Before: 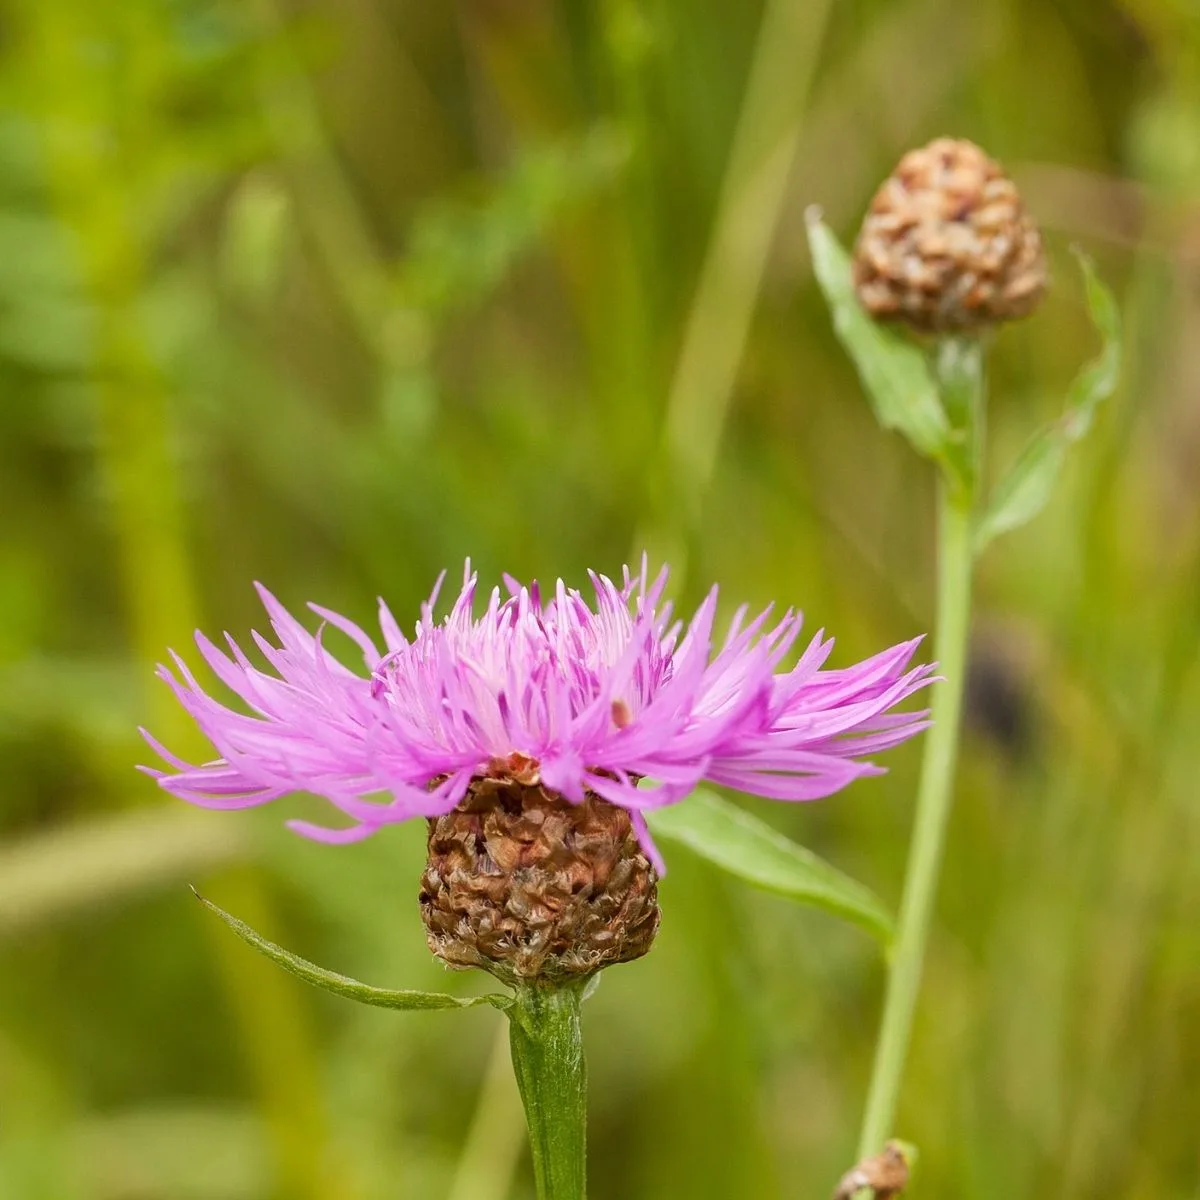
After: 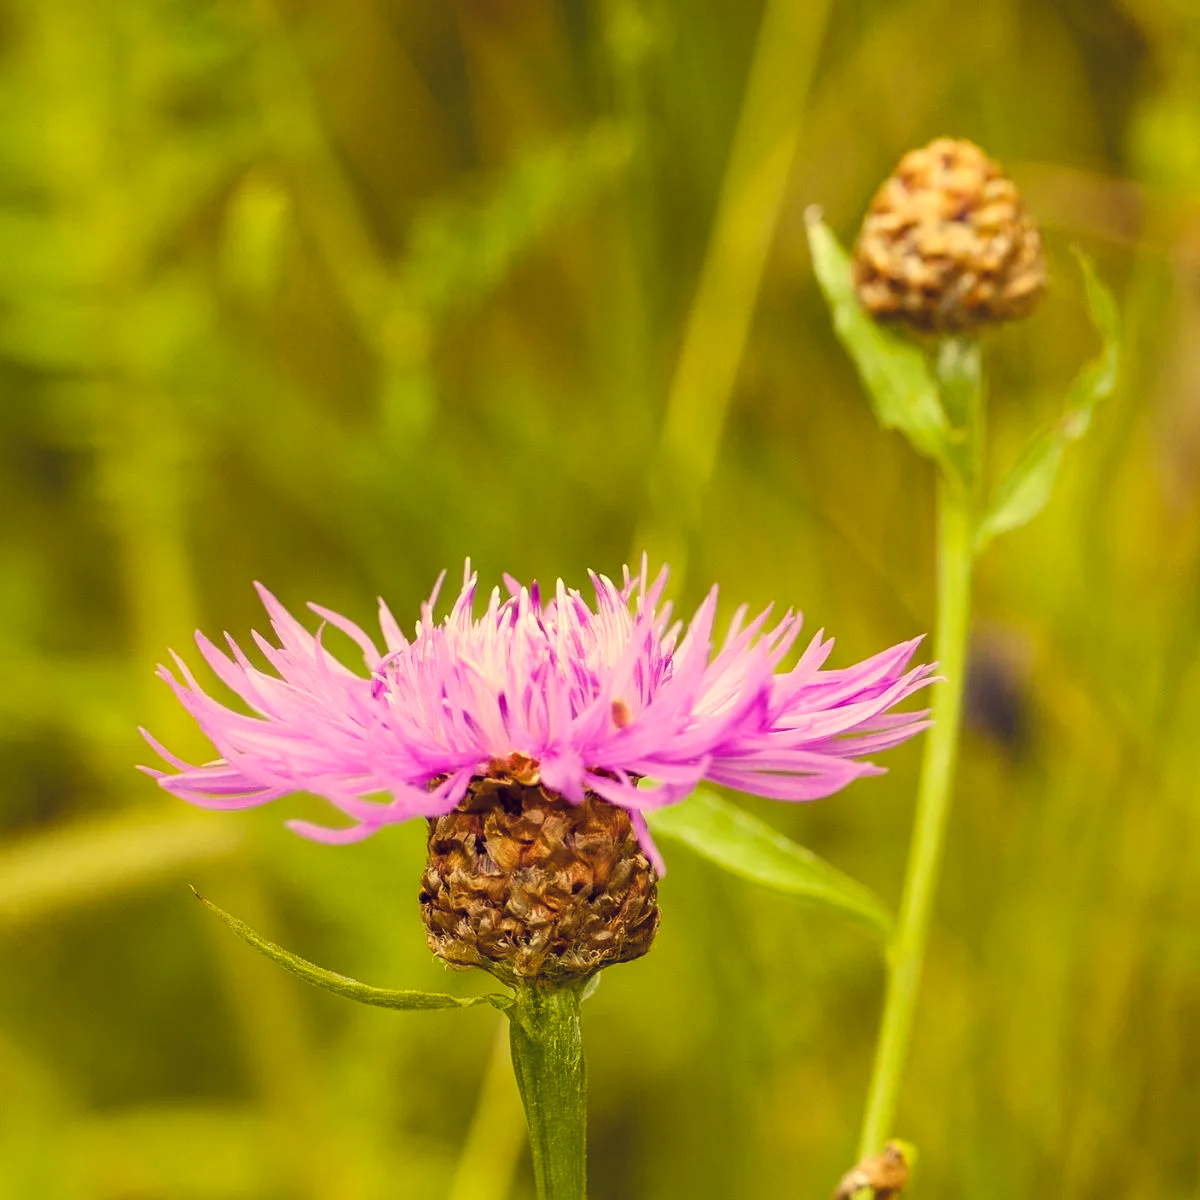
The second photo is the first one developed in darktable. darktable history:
shadows and highlights: shadows -25.9, highlights 50.16, soften with gaussian
color balance rgb: highlights gain › luminance 15.46%, highlights gain › chroma 6.923%, highlights gain › hue 122.33°, perceptual saturation grading › global saturation 36.493%, perceptual saturation grading › shadows 36.169%
color correction: highlights a* 20.3, highlights b* 27.39, shadows a* 3.35, shadows b* -17.12, saturation 0.758
